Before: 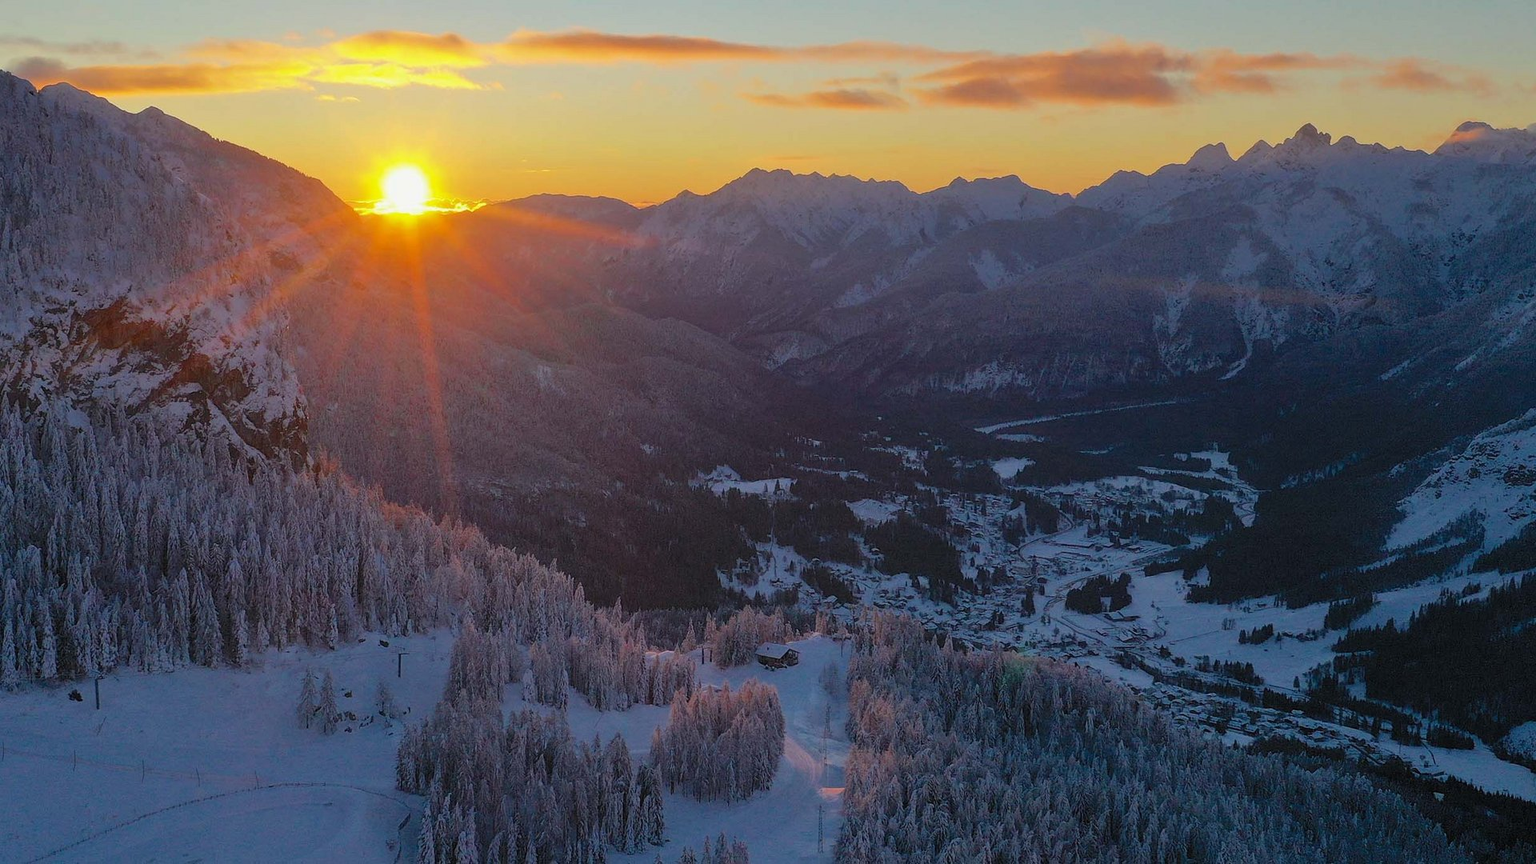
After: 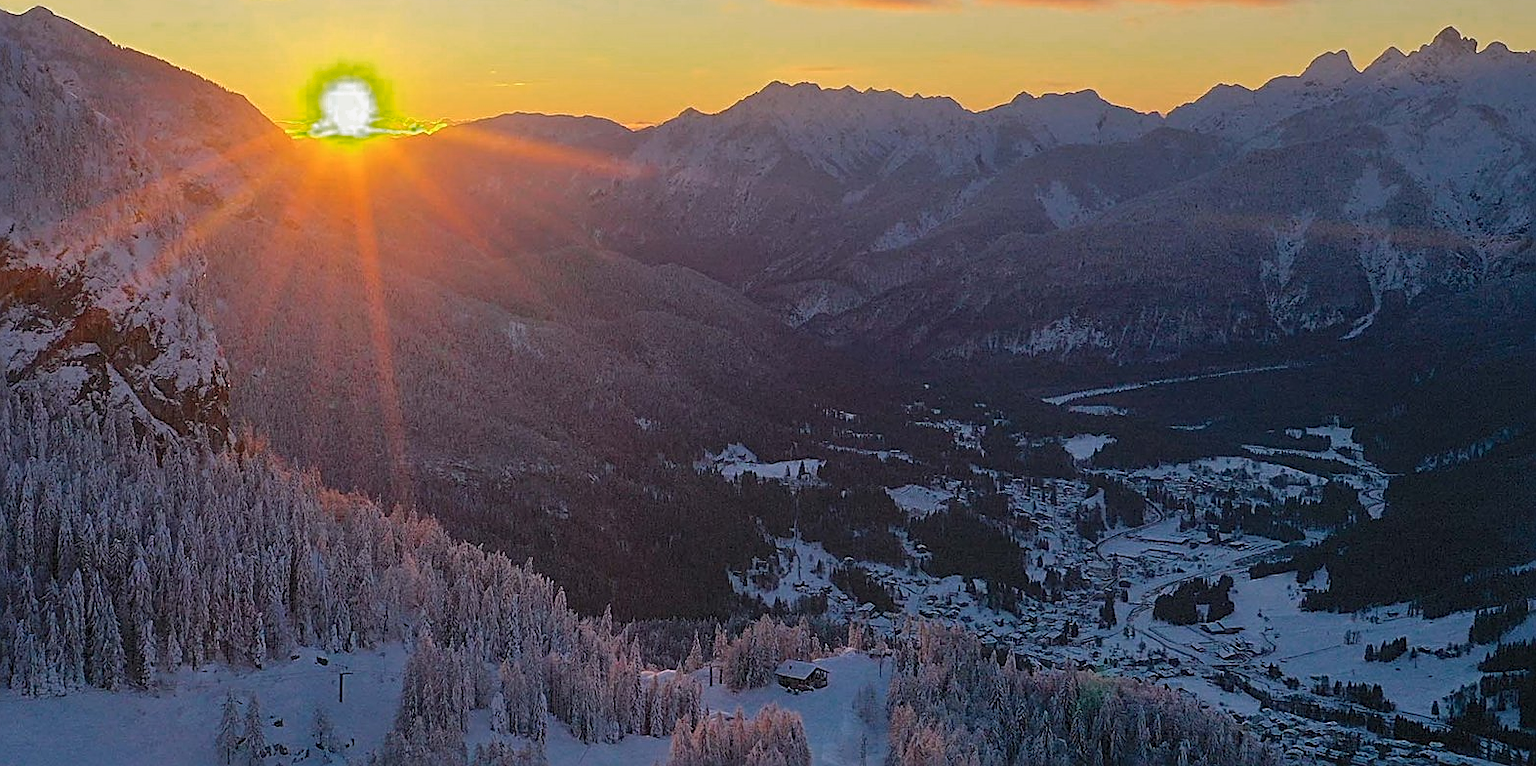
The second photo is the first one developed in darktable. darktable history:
tone equalizer: on, module defaults
crop: left 7.856%, top 11.836%, right 10.12%, bottom 15.387%
color zones: curves: ch0 [(0.25, 0.5) (0.347, 0.092) (0.75, 0.5)]; ch1 [(0.25, 0.5) (0.33, 0.51) (0.75, 0.5)]
sharpen: radius 2.584, amount 0.688
